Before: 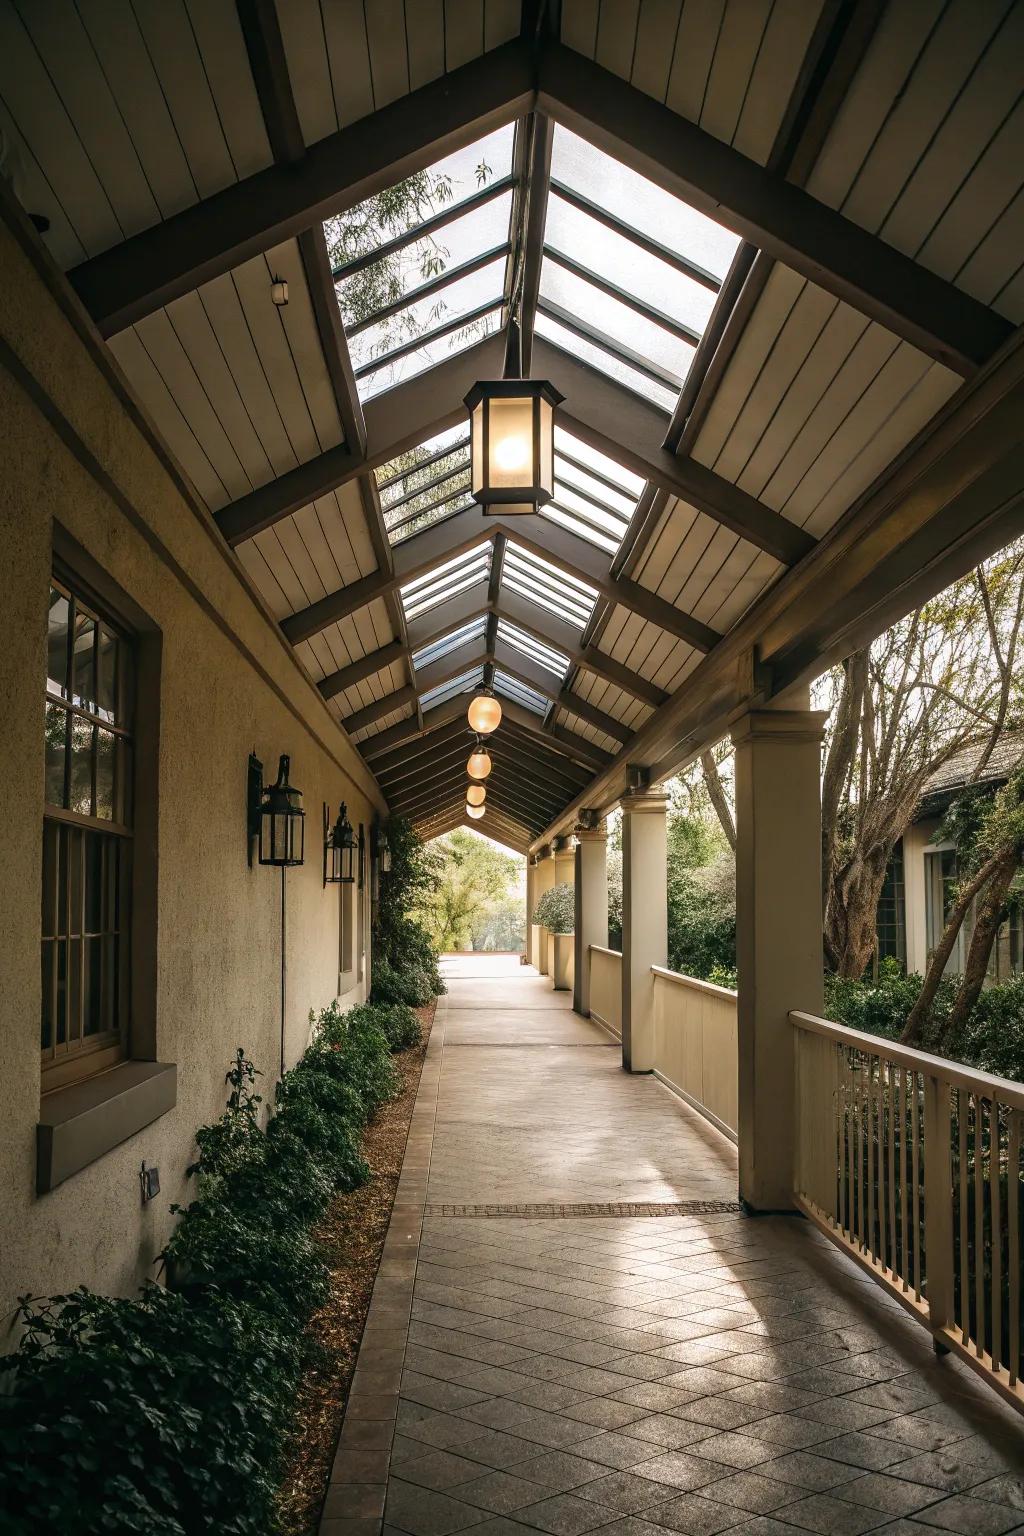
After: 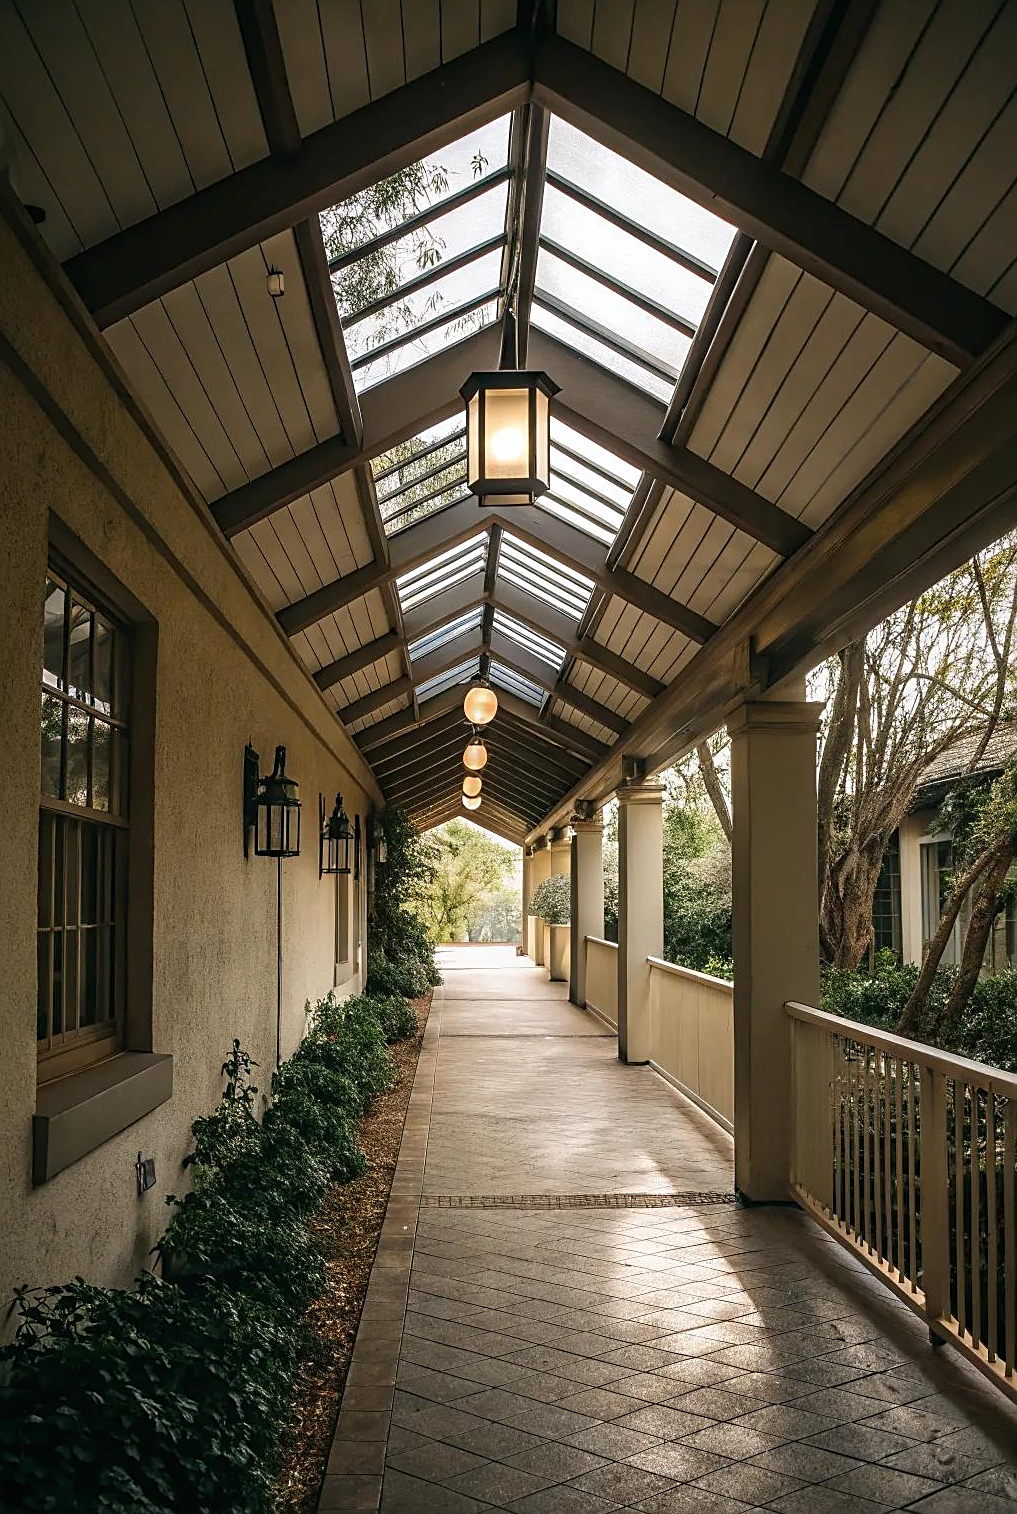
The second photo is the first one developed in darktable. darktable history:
crop: left 0.418%, top 0.599%, right 0.189%, bottom 0.774%
sharpen: on, module defaults
